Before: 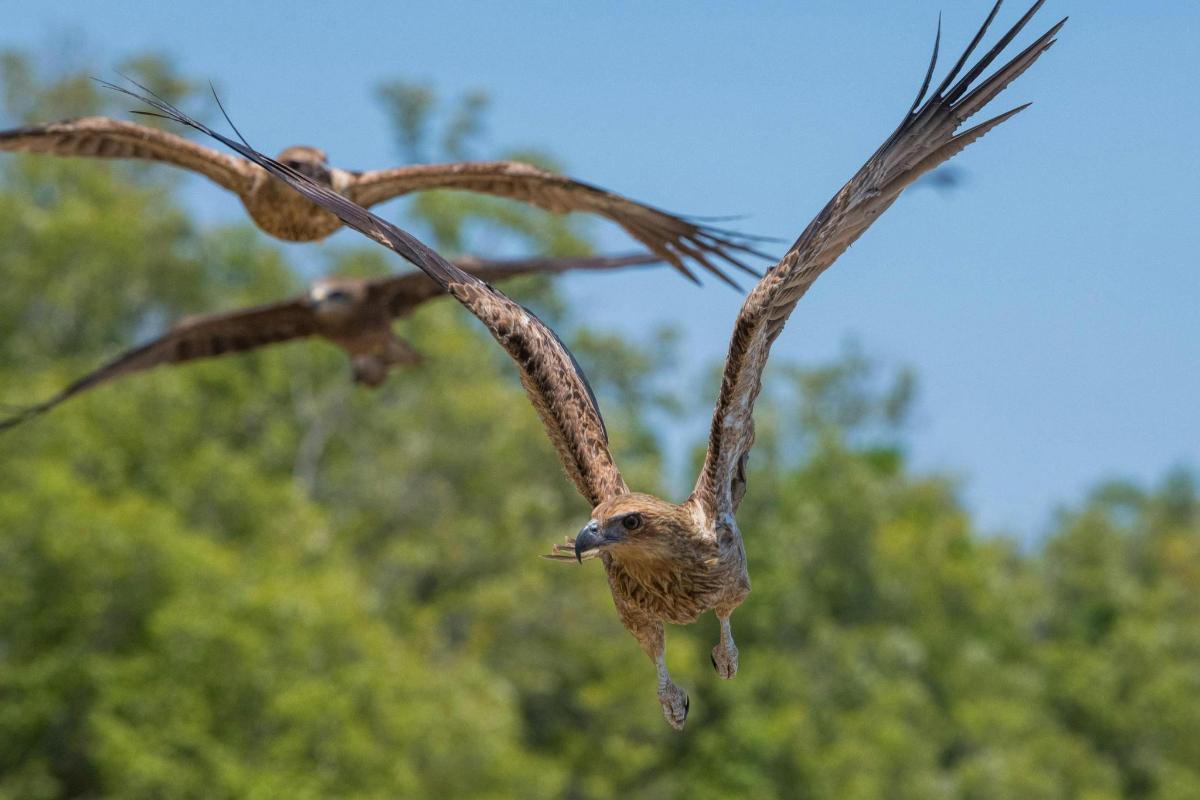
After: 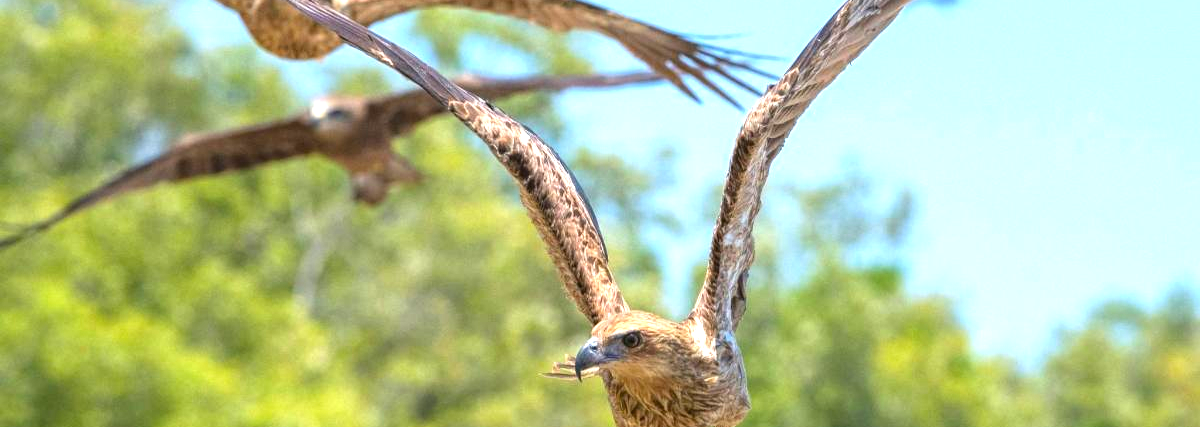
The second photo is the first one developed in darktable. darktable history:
base curve: preserve colors none
color balance rgb: perceptual saturation grading › global saturation 0.128%, global vibrance 20%
crop and rotate: top 22.833%, bottom 23.774%
exposure: black level correction 0, exposure 1.384 EV, compensate exposure bias true, compensate highlight preservation false
